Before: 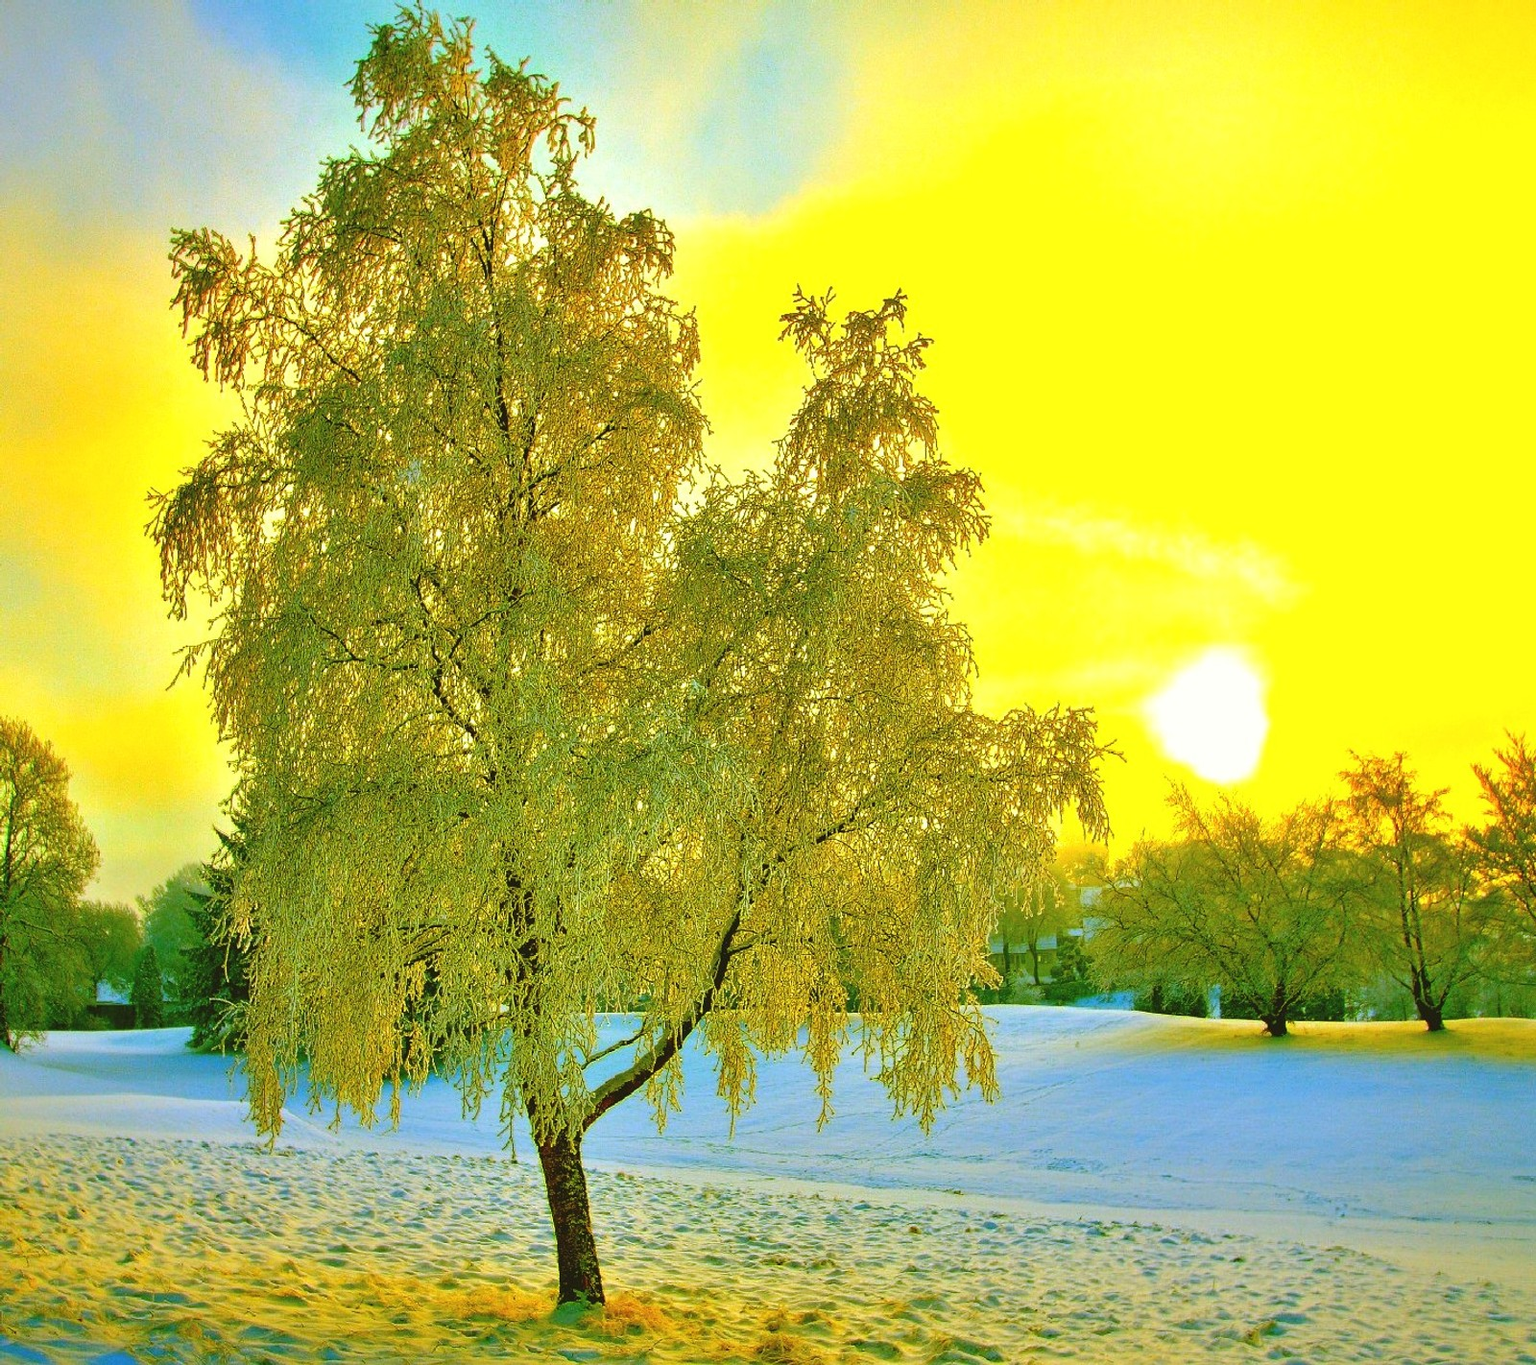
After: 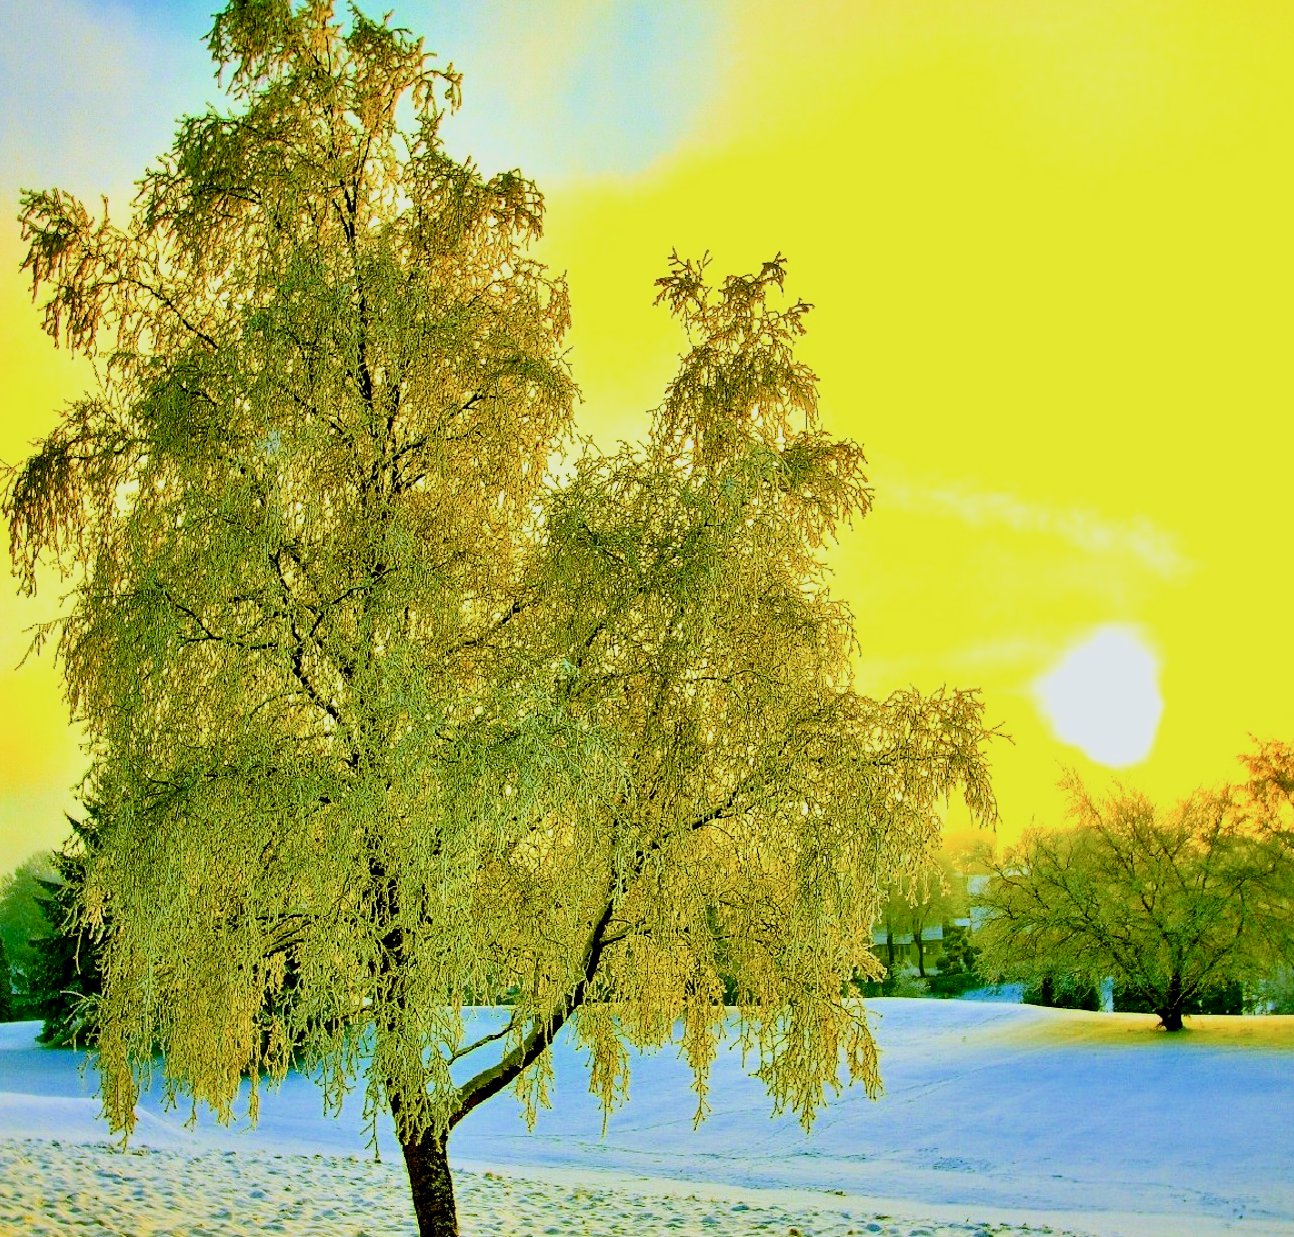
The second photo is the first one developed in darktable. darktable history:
exposure: black level correction 0.016, exposure -0.009 EV, compensate highlight preservation false
contrast brightness saturation: contrast 0.28
rgb levels: preserve colors max RGB
white balance: red 0.974, blue 1.044
filmic rgb: black relative exposure -7.15 EV, white relative exposure 5.36 EV, hardness 3.02, color science v6 (2022)
tone equalizer: on, module defaults
crop: left 9.929%, top 3.475%, right 9.188%, bottom 9.529%
